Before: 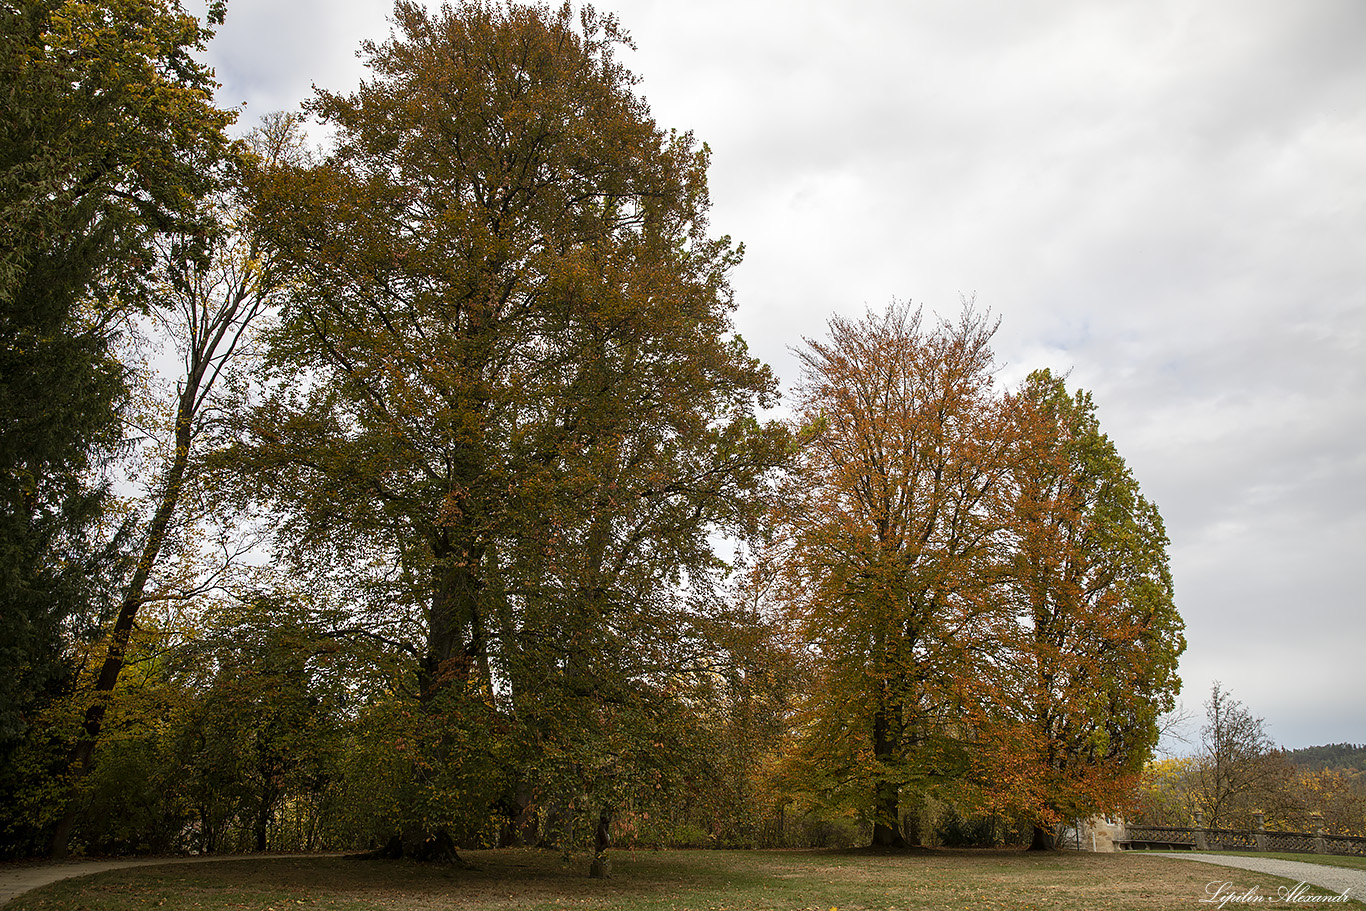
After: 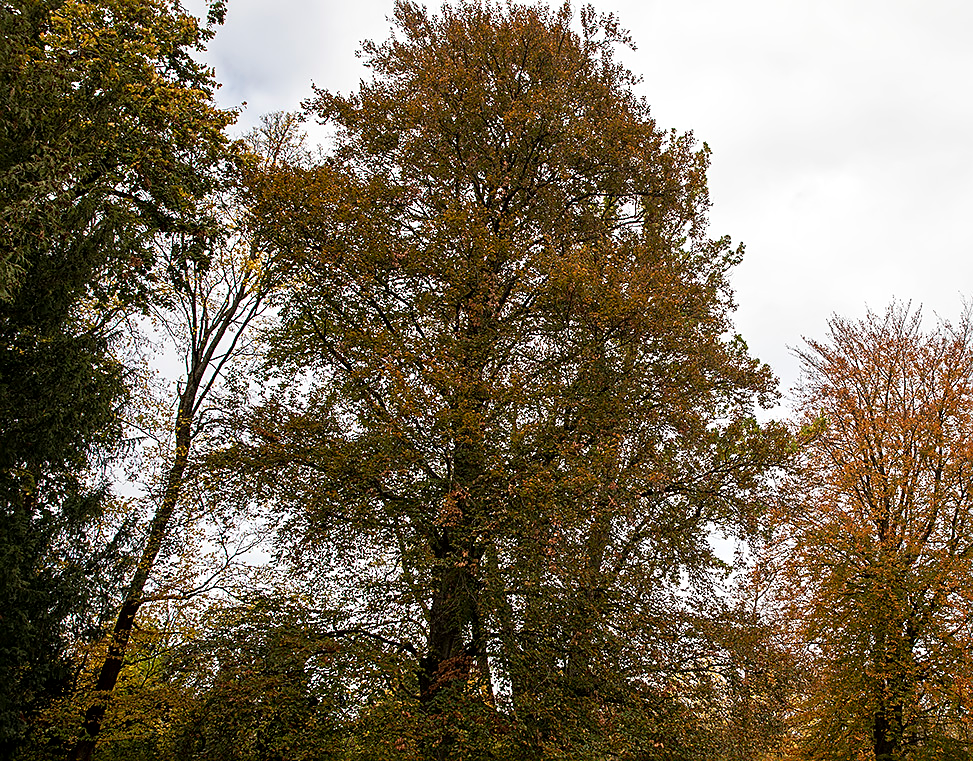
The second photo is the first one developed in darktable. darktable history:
crop: right 28.77%, bottom 16.422%
local contrast: mode bilateral grid, contrast 20, coarseness 51, detail 119%, midtone range 0.2
sharpen: on, module defaults
shadows and highlights: shadows -0.878, highlights 40.44
